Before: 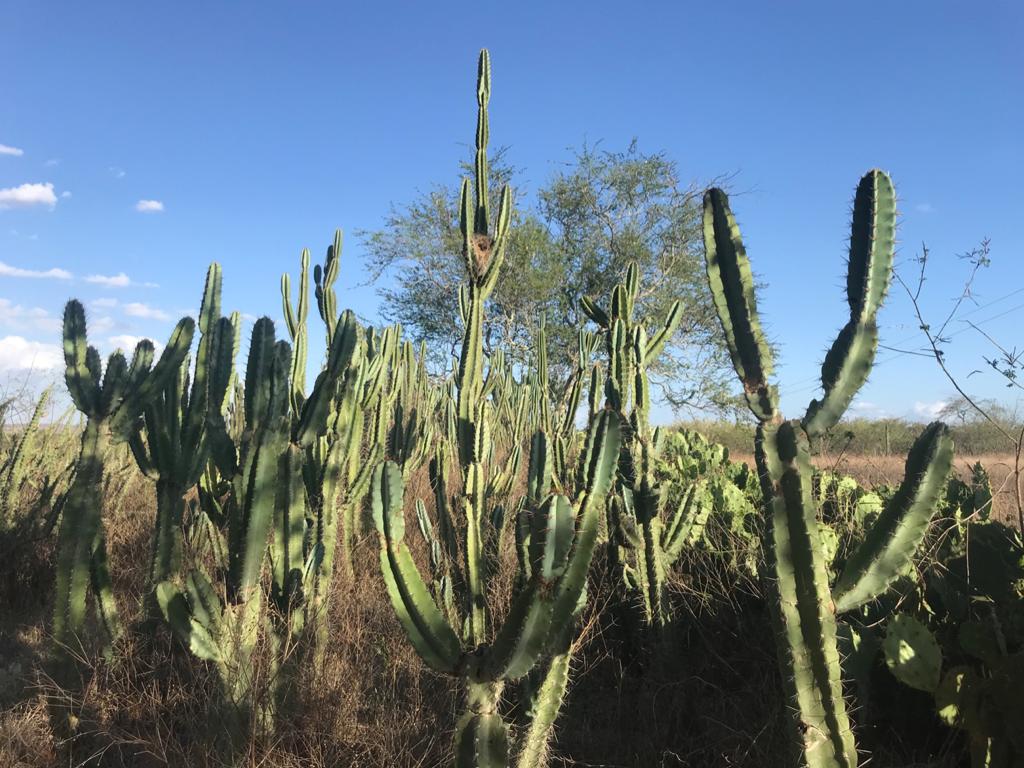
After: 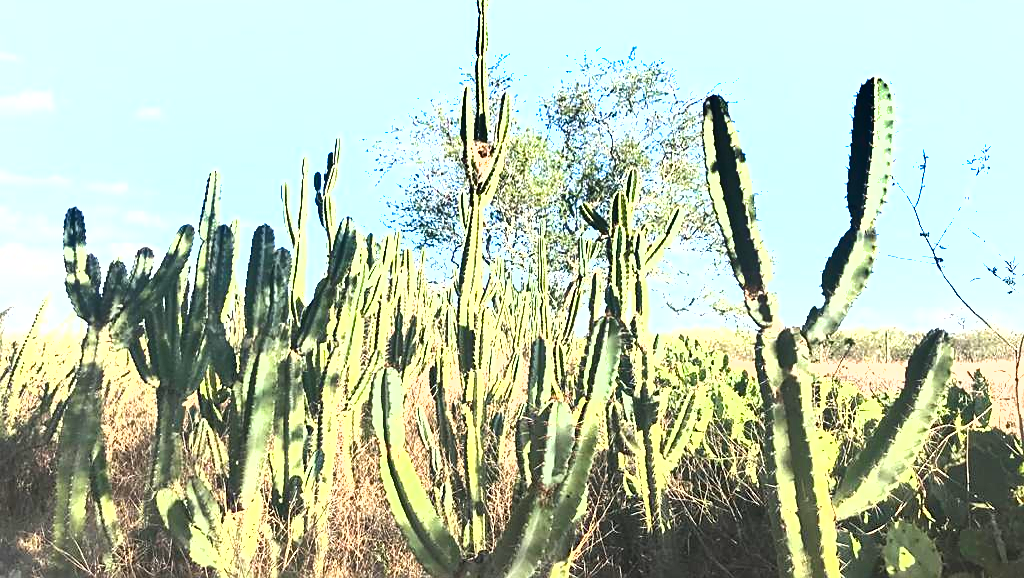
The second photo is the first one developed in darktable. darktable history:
crop and rotate: top 12.196%, bottom 12.482%
shadows and highlights: shadows 52.52, soften with gaussian
exposure: black level correction 0, exposure 2.144 EV, compensate highlight preservation false
sharpen: on, module defaults
